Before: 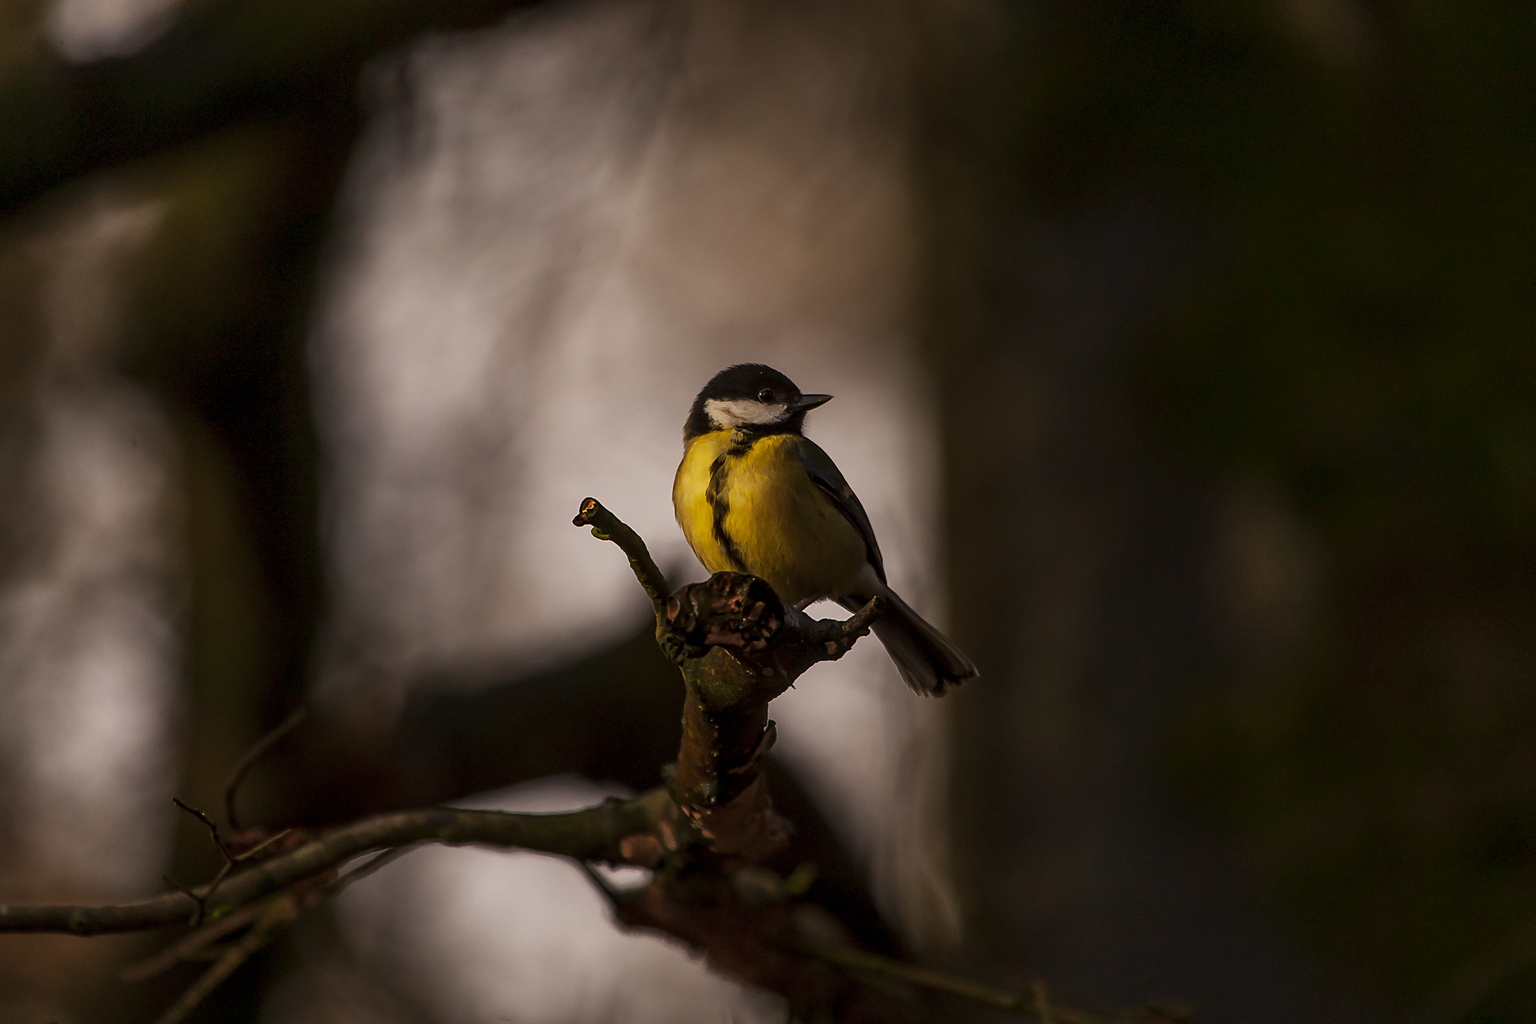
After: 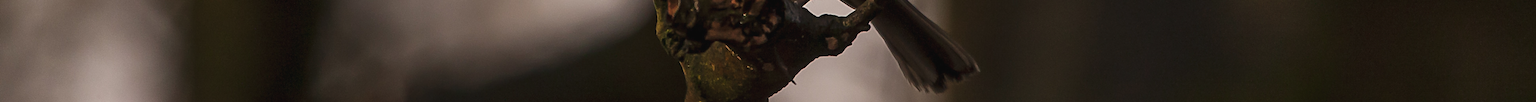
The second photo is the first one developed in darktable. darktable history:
color balance: contrast -0.5%
crop and rotate: top 59.084%, bottom 30.916%
exposure: black level correction -0.003, exposure 0.04 EV, compensate highlight preservation false
